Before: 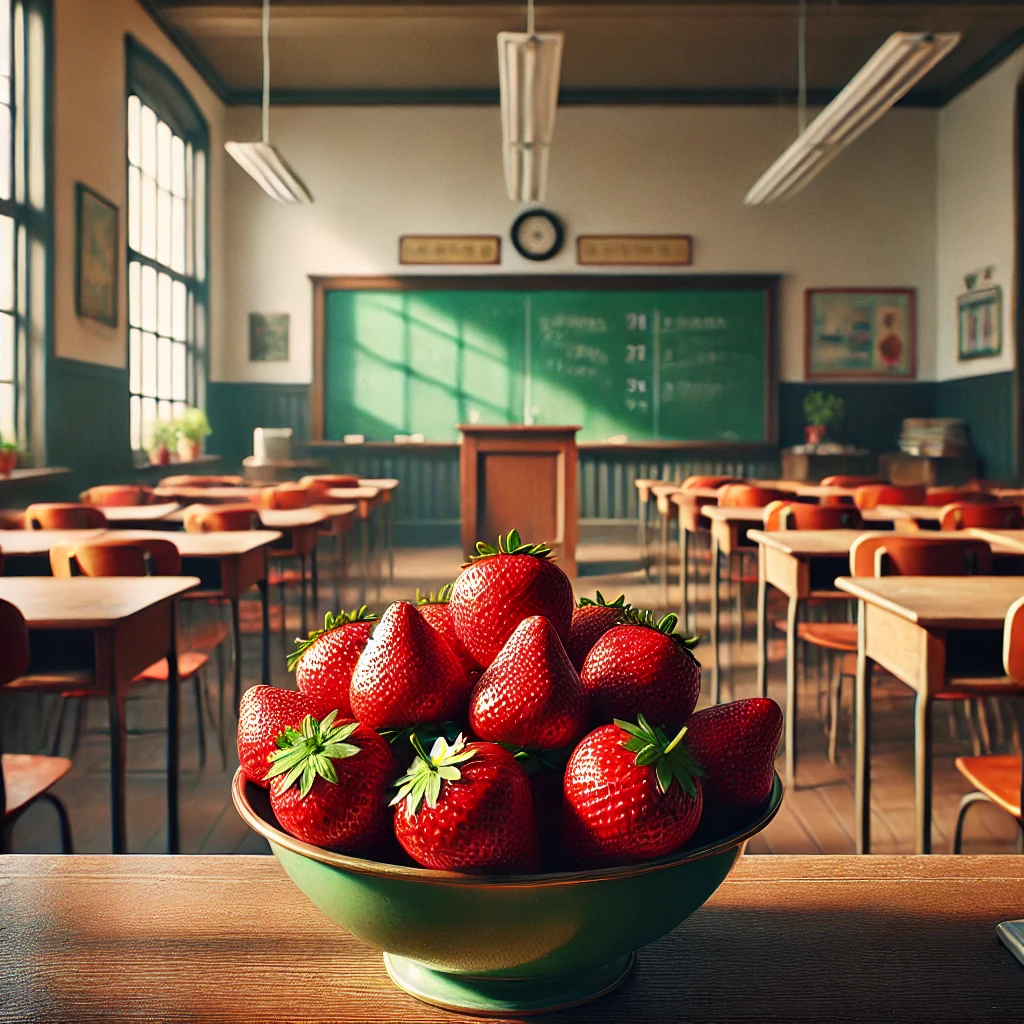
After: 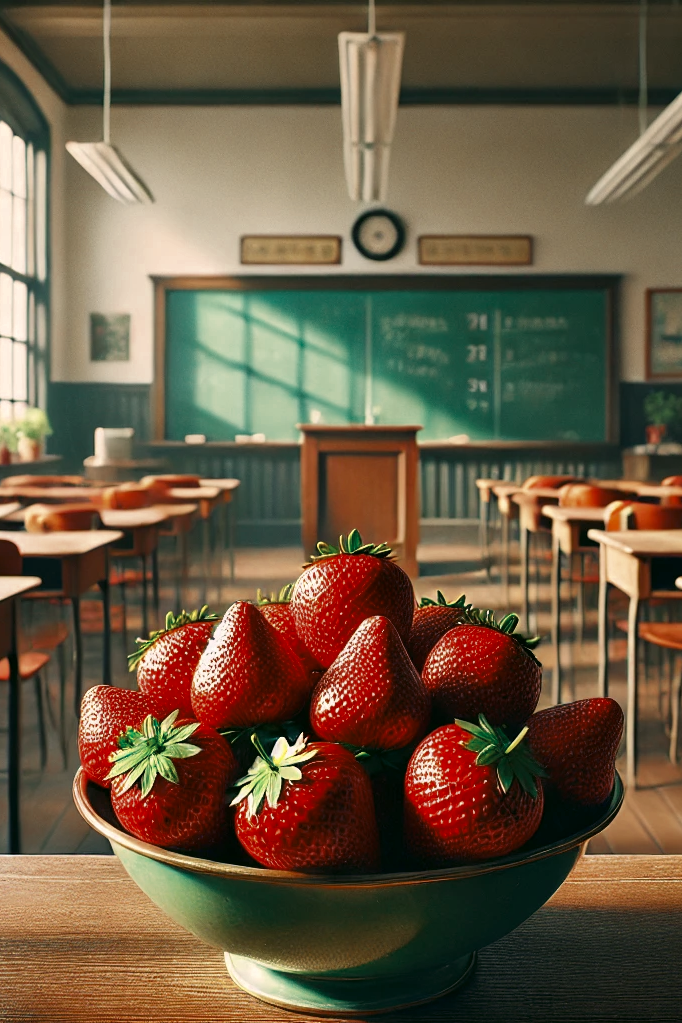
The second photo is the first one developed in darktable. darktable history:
color correction: highlights a* 4.02, highlights b* 4.98, shadows a* -7.55, shadows b* 4.98
crop and rotate: left 15.546%, right 17.787%
color zones: curves: ch0 [(0, 0.5) (0.125, 0.4) (0.25, 0.5) (0.375, 0.4) (0.5, 0.4) (0.625, 0.35) (0.75, 0.35) (0.875, 0.5)]; ch1 [(0, 0.35) (0.125, 0.45) (0.25, 0.35) (0.375, 0.35) (0.5, 0.35) (0.625, 0.35) (0.75, 0.45) (0.875, 0.35)]; ch2 [(0, 0.6) (0.125, 0.5) (0.25, 0.5) (0.375, 0.6) (0.5, 0.6) (0.625, 0.5) (0.75, 0.5) (0.875, 0.5)]
